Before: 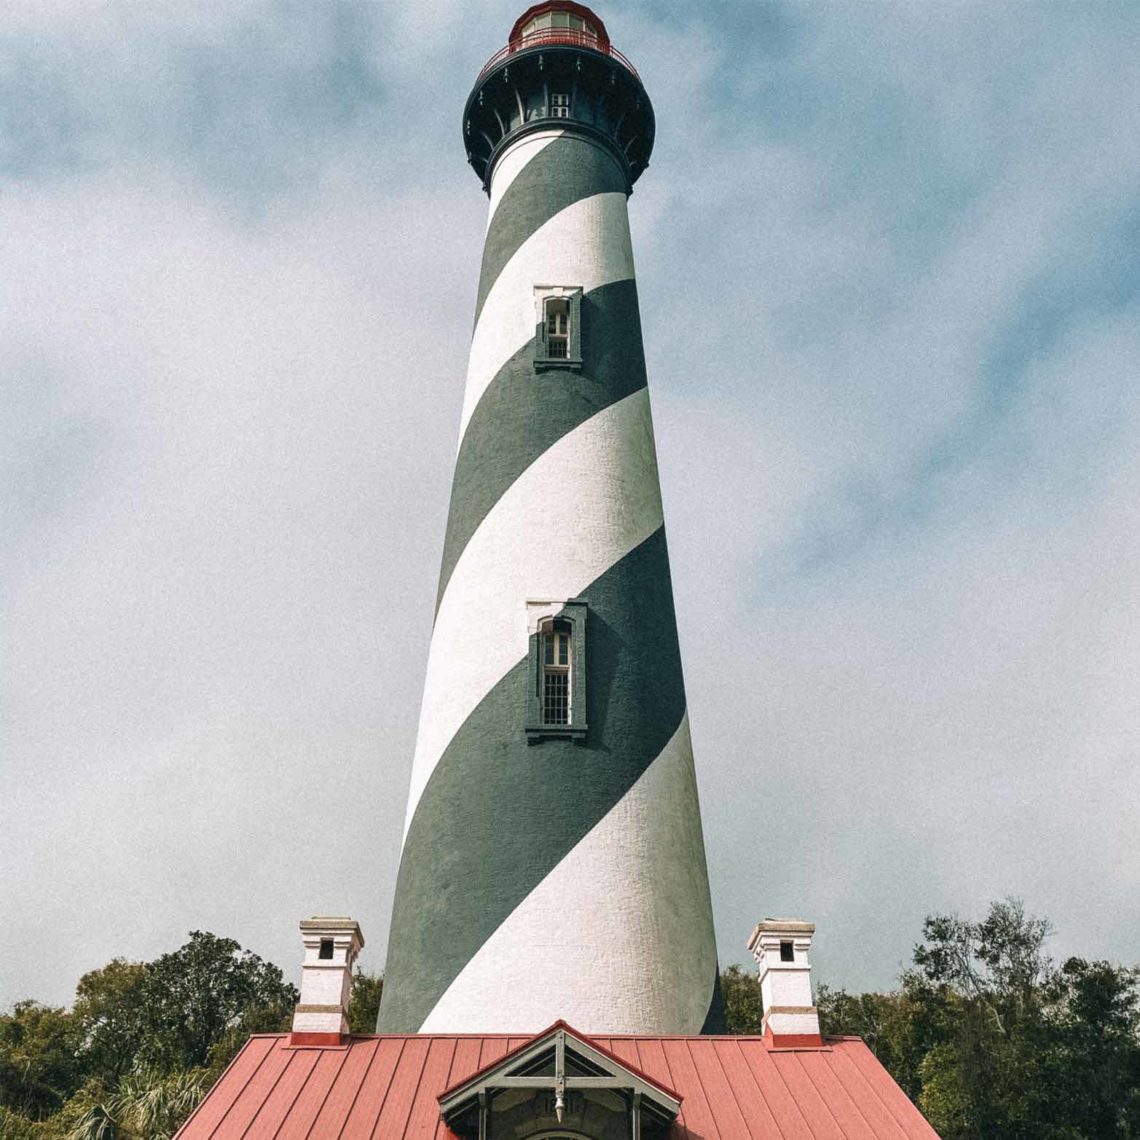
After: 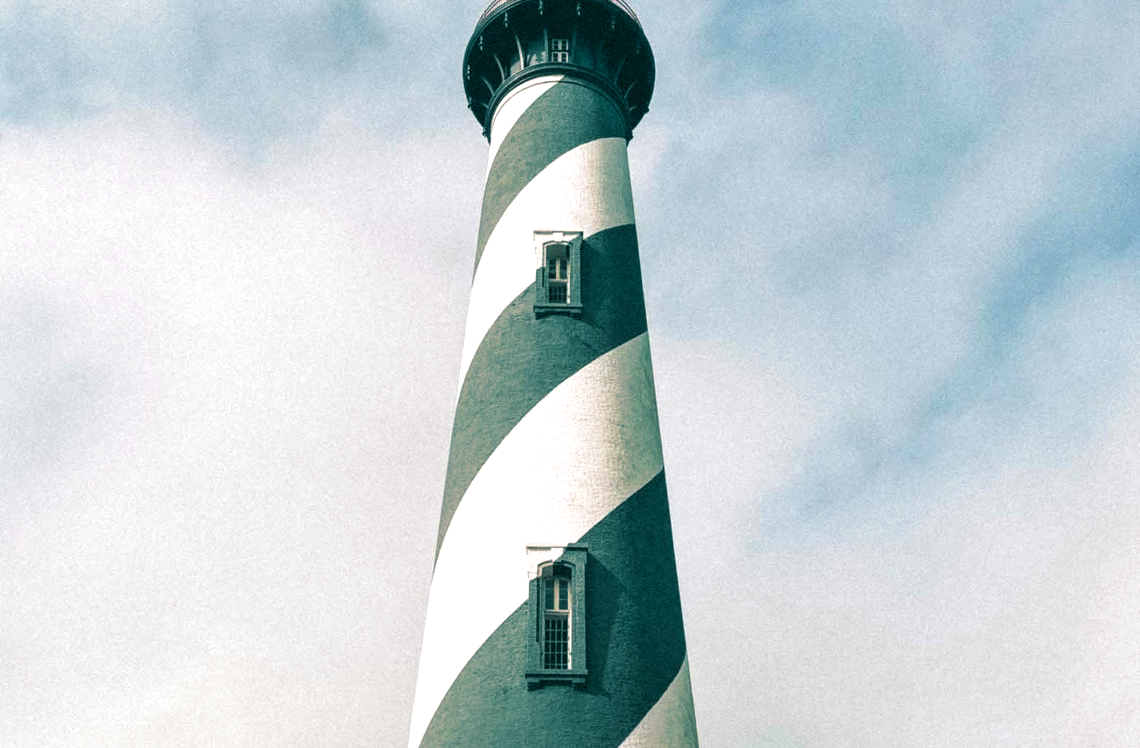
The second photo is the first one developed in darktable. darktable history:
crop and rotate: top 4.848%, bottom 29.503%
split-toning: shadows › hue 183.6°, shadows › saturation 0.52, highlights › hue 0°, highlights › saturation 0
exposure: exposure 0.375 EV, compensate highlight preservation false
color correction: highlights a* 0.816, highlights b* 2.78, saturation 1.1
